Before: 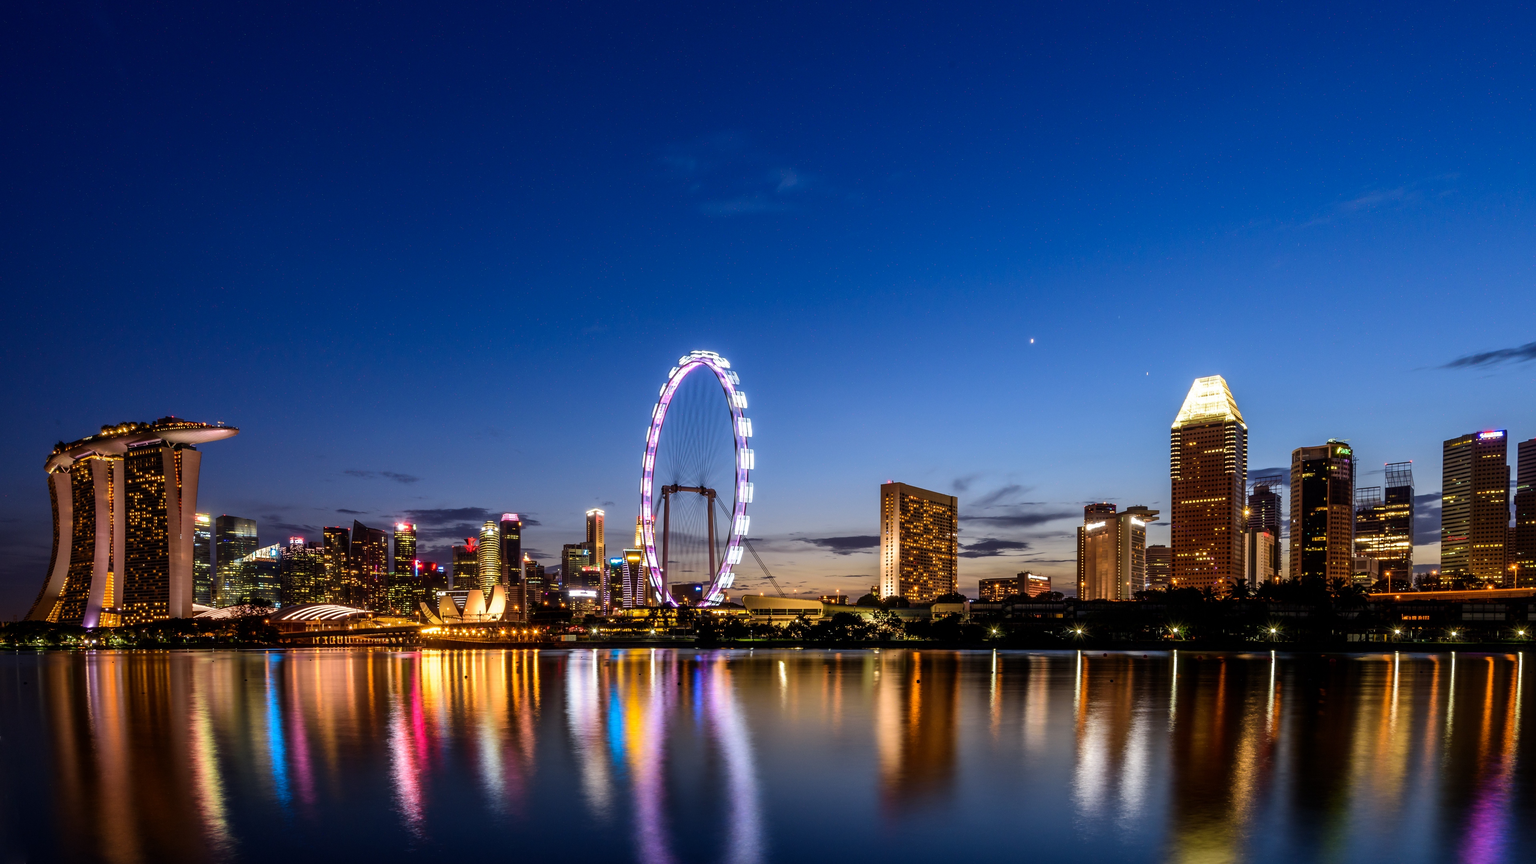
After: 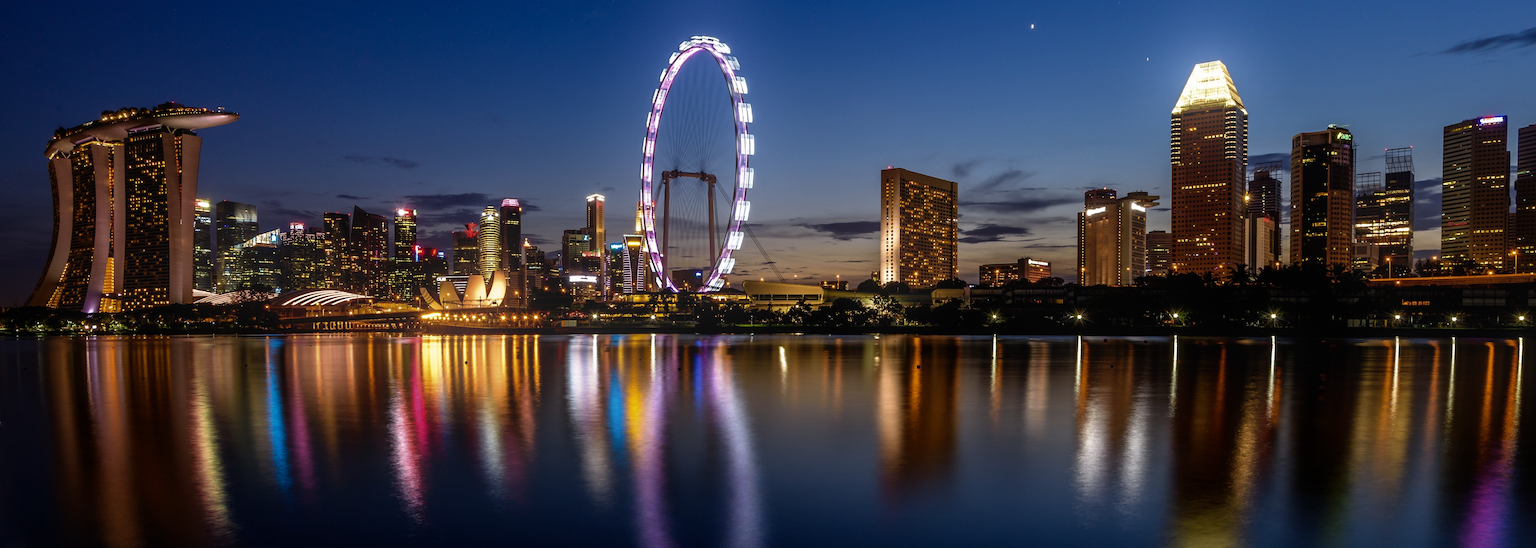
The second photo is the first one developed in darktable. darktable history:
bloom: on, module defaults
crop and rotate: top 36.435%
rgb curve: curves: ch0 [(0, 0) (0.415, 0.237) (1, 1)]
